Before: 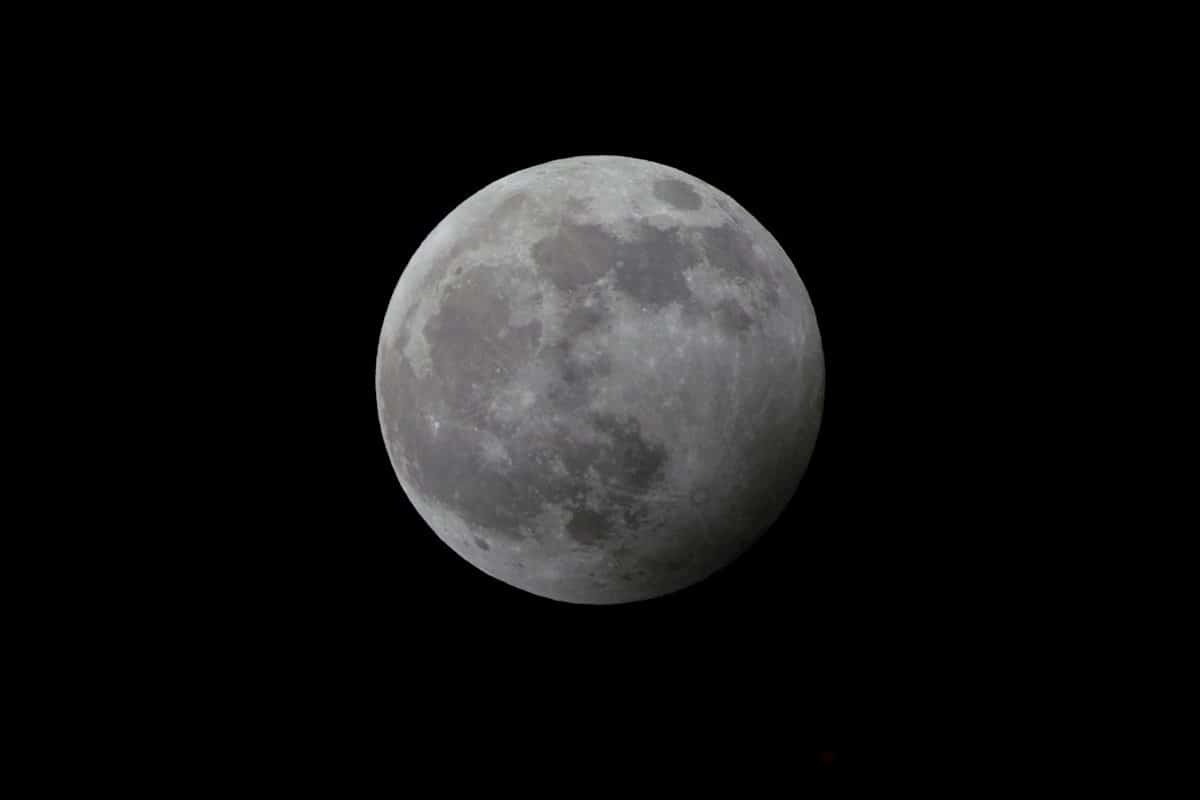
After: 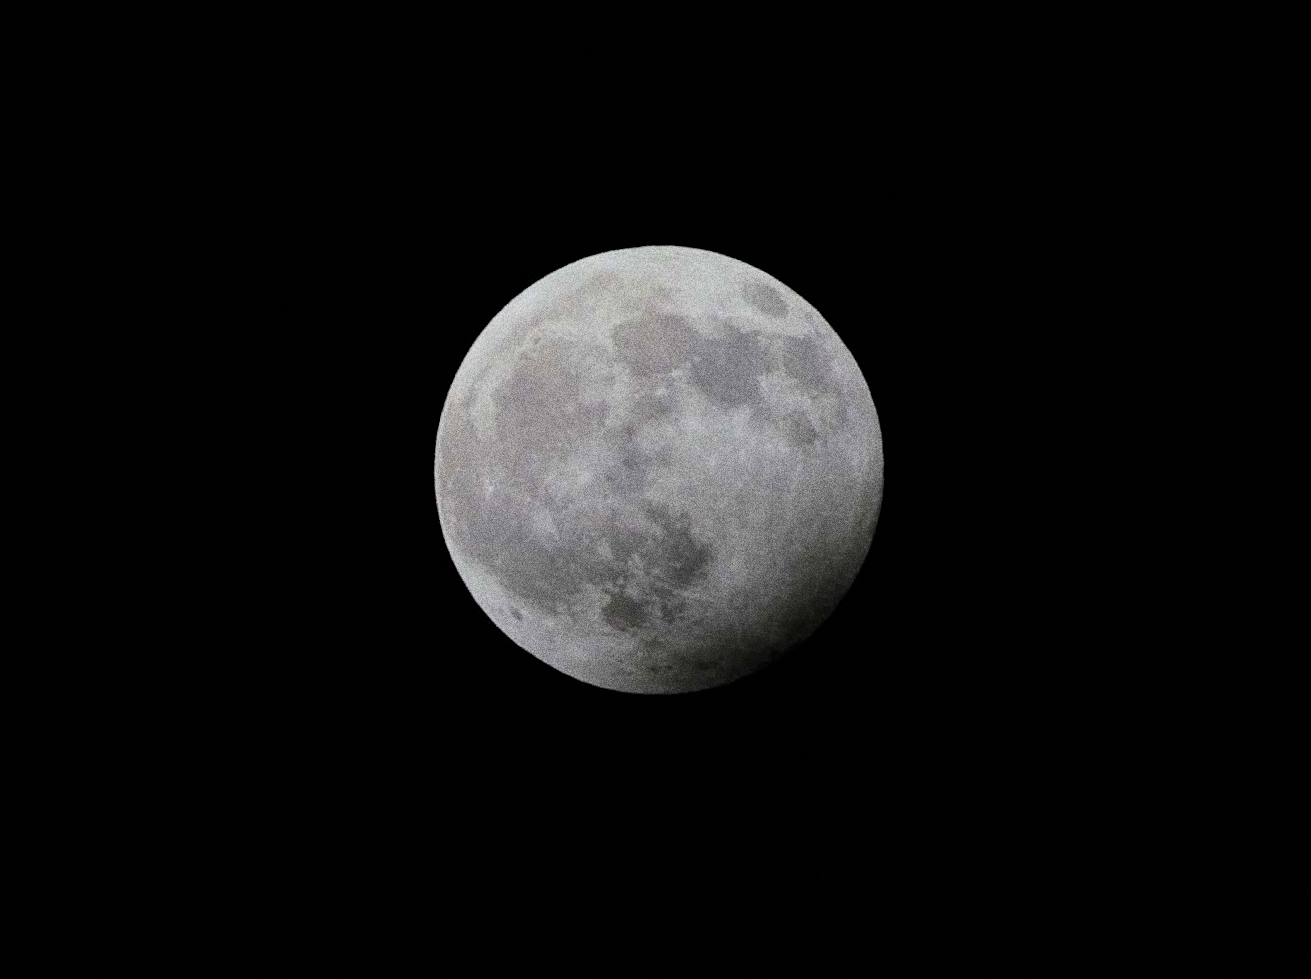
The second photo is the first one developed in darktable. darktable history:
grain: coarseness 10.62 ISO, strength 55.56%
rotate and perspective: rotation 9.12°, automatic cropping off
filmic rgb: black relative exposure -7.15 EV, white relative exposure 5.36 EV, hardness 3.02, color science v6 (2022)
exposure: black level correction 0, exposure 0.877 EV, compensate exposure bias true, compensate highlight preservation false
